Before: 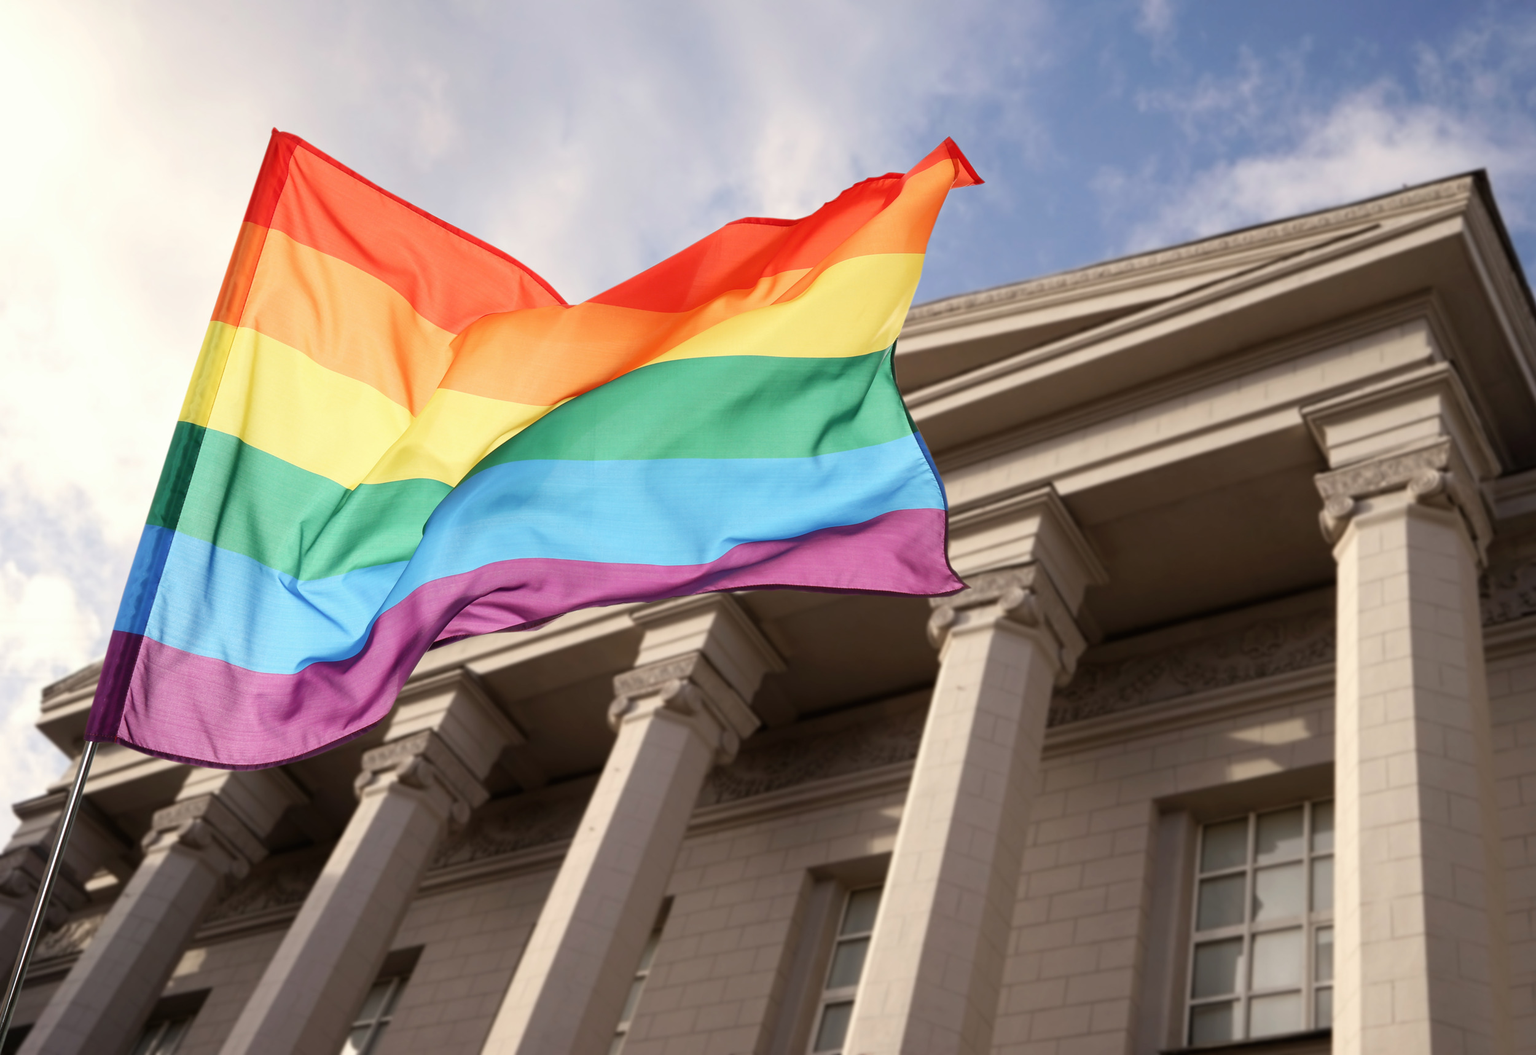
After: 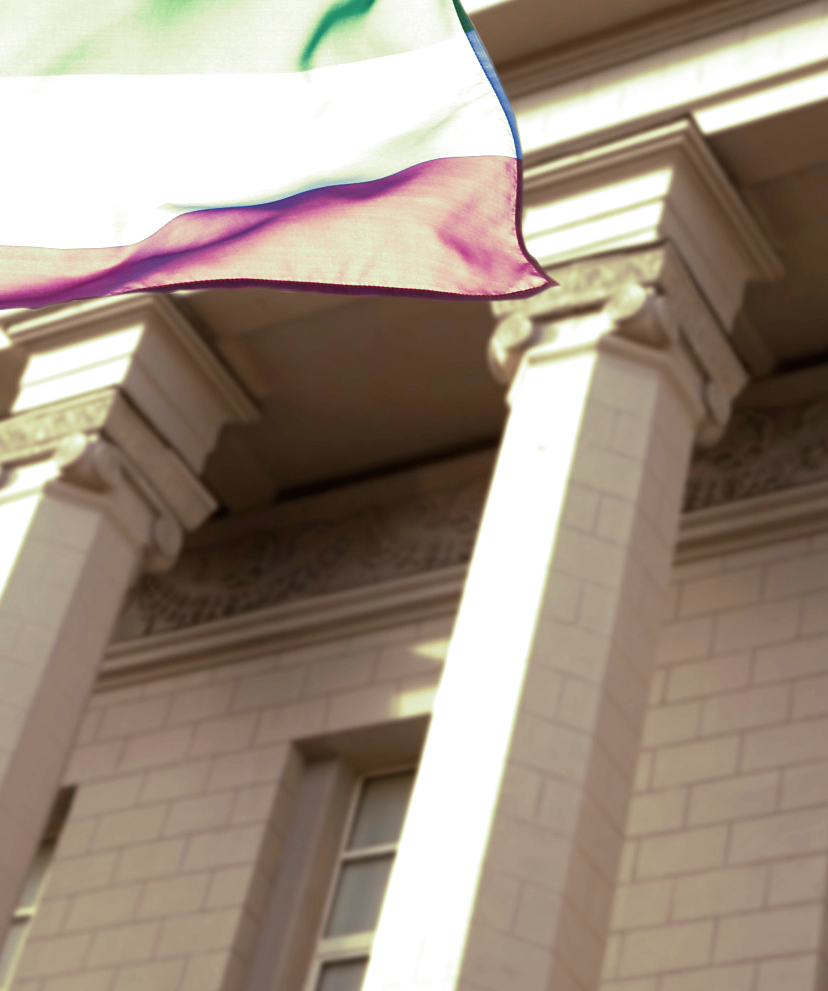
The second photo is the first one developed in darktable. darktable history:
split-toning: shadows › hue 290.82°, shadows › saturation 0.34, highlights › saturation 0.38, balance 0, compress 50%
exposure: black level correction 0.001, exposure 0.955 EV, compensate exposure bias true, compensate highlight preservation false
crop: left 40.878%, top 39.176%, right 25.993%, bottom 3.081%
